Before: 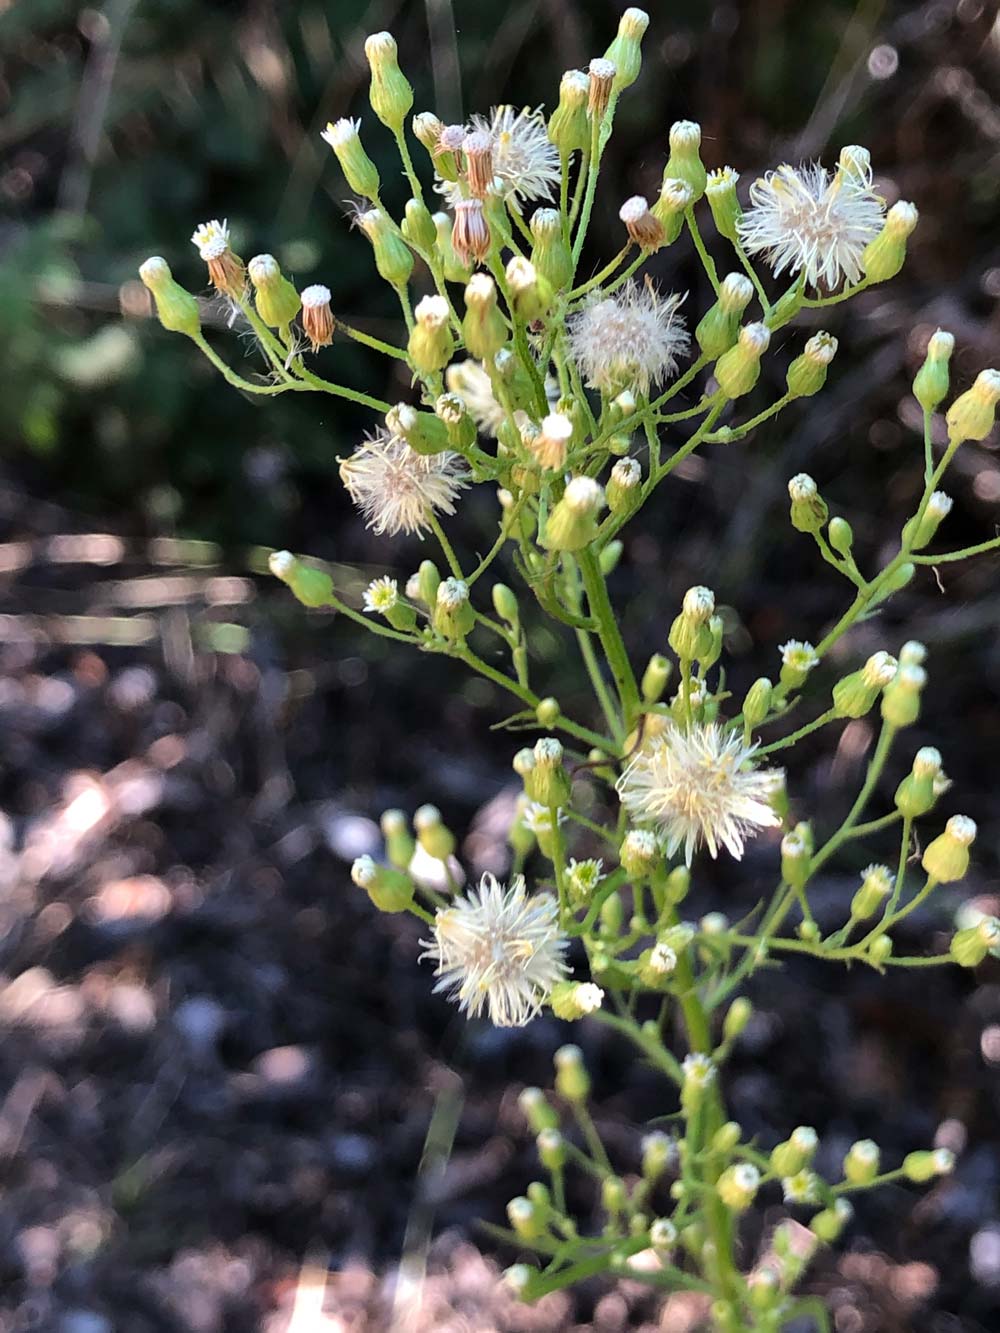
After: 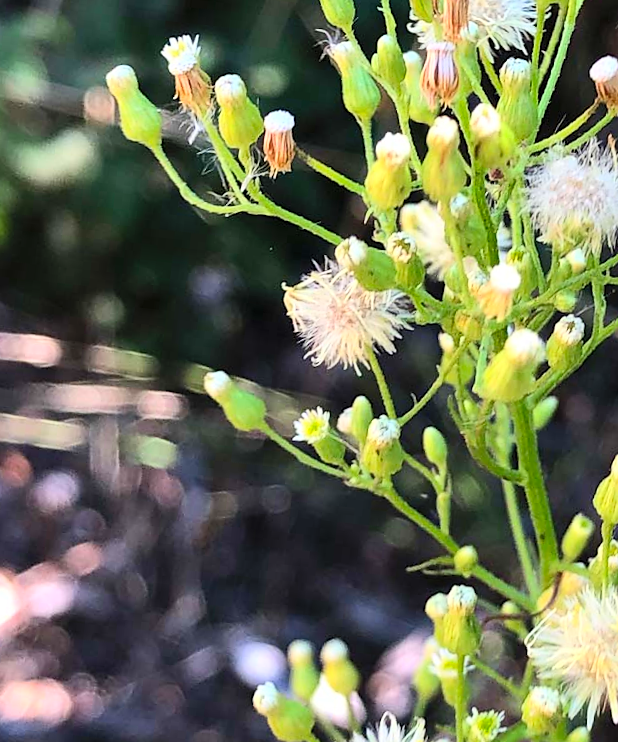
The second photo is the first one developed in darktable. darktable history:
contrast brightness saturation: contrast 0.242, brightness 0.269, saturation 0.394
crop and rotate: angle -6.11°, left 1.982%, top 6.599%, right 27.748%, bottom 30.114%
sharpen: radius 1.016, threshold 0.998
